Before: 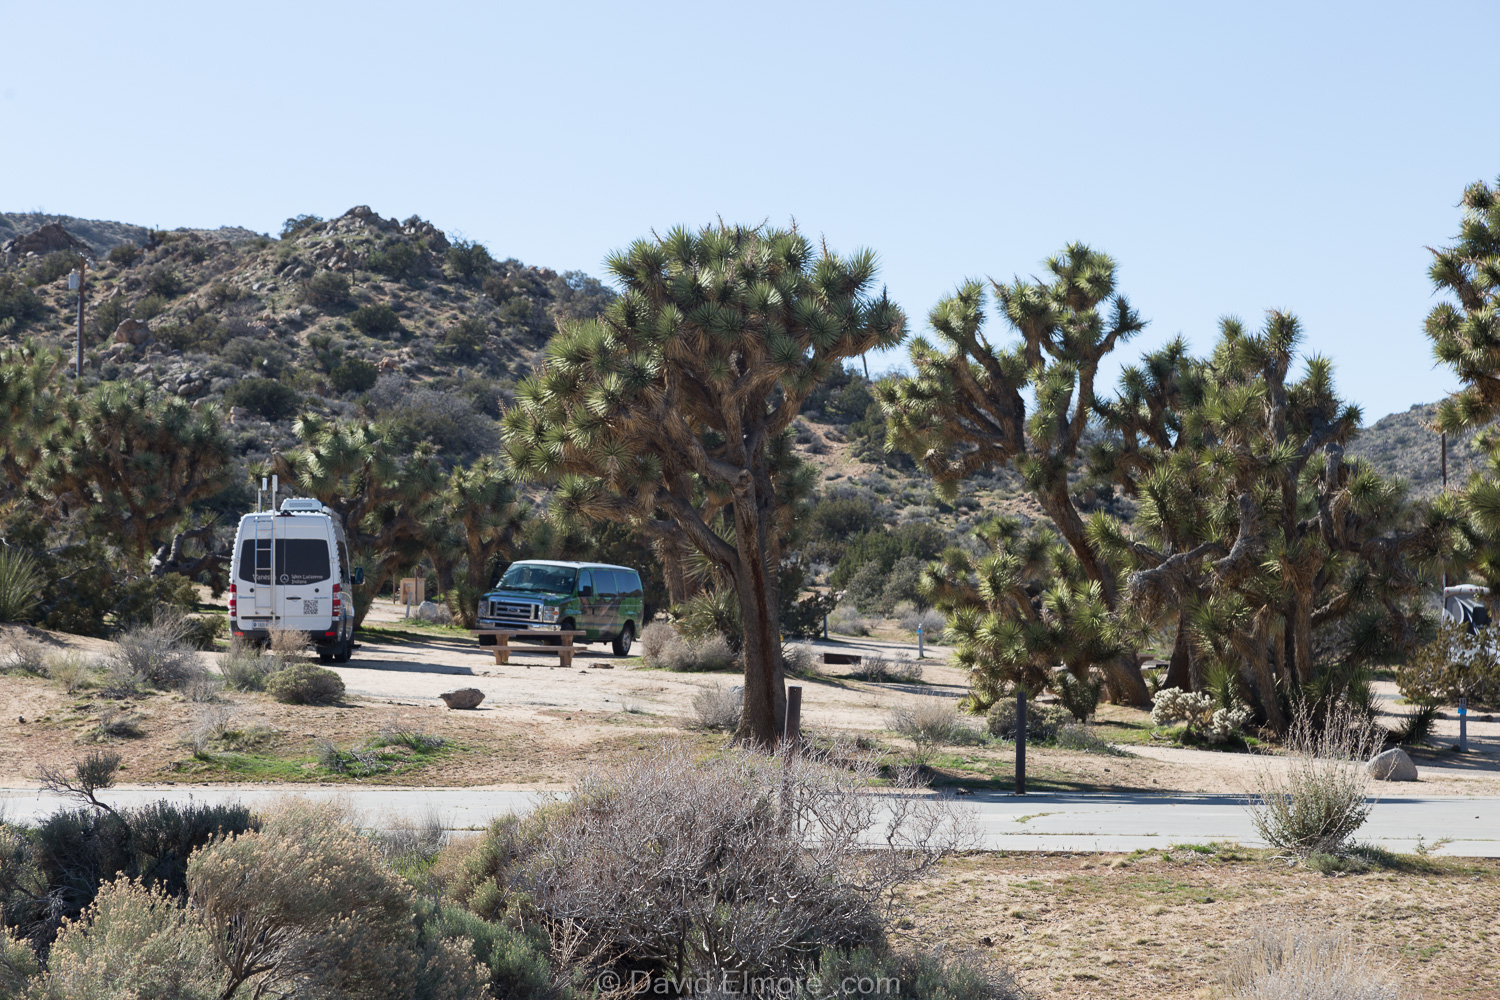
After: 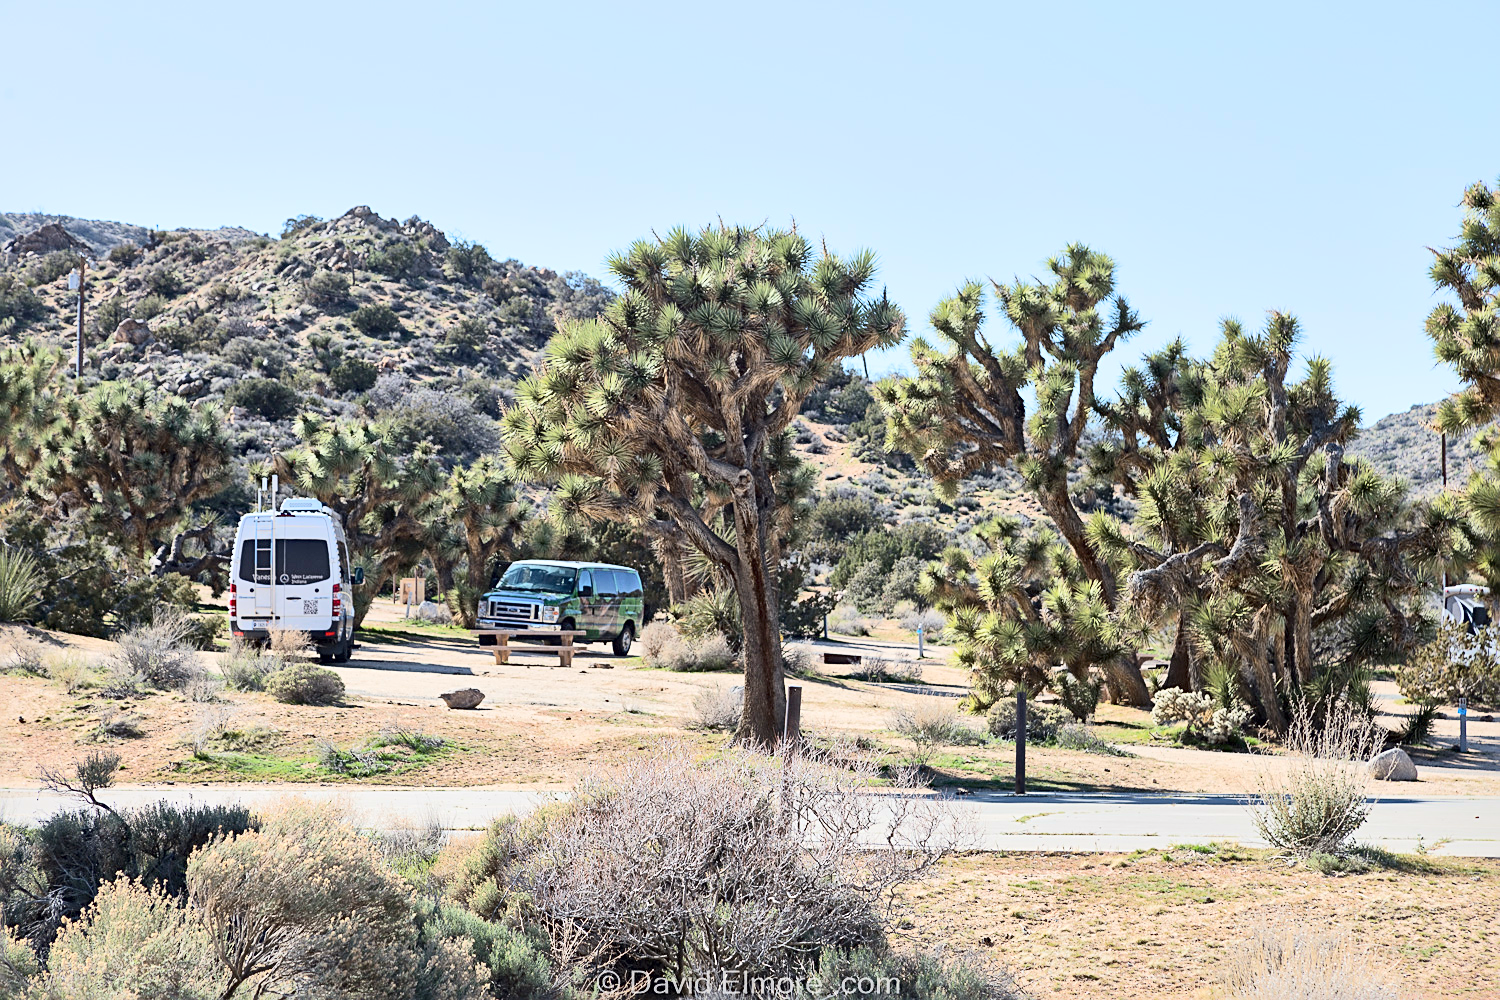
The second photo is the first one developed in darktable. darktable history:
exposure: black level correction 0, exposure 1.1 EV, compensate highlight preservation false
global tonemap: drago (0.7, 100)
haze removal: compatibility mode true, adaptive false
sharpen: on, module defaults
local contrast: mode bilateral grid, contrast 20, coarseness 50, detail 171%, midtone range 0.2
color correction: saturation 0.98
contrast brightness saturation: contrast 0.28
